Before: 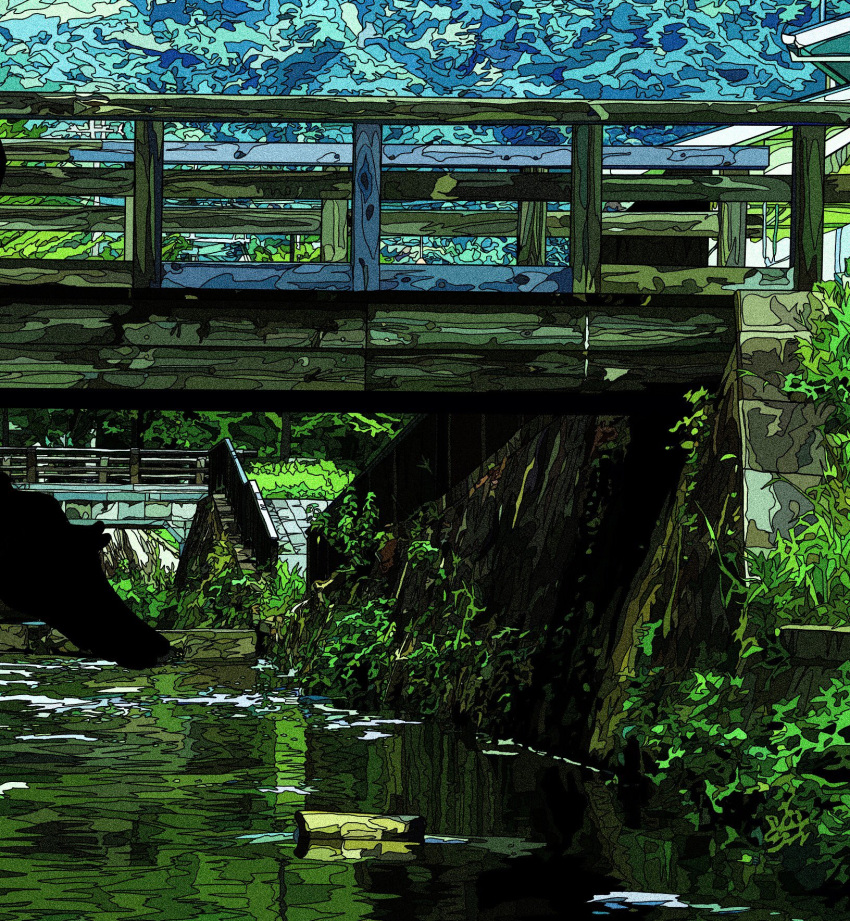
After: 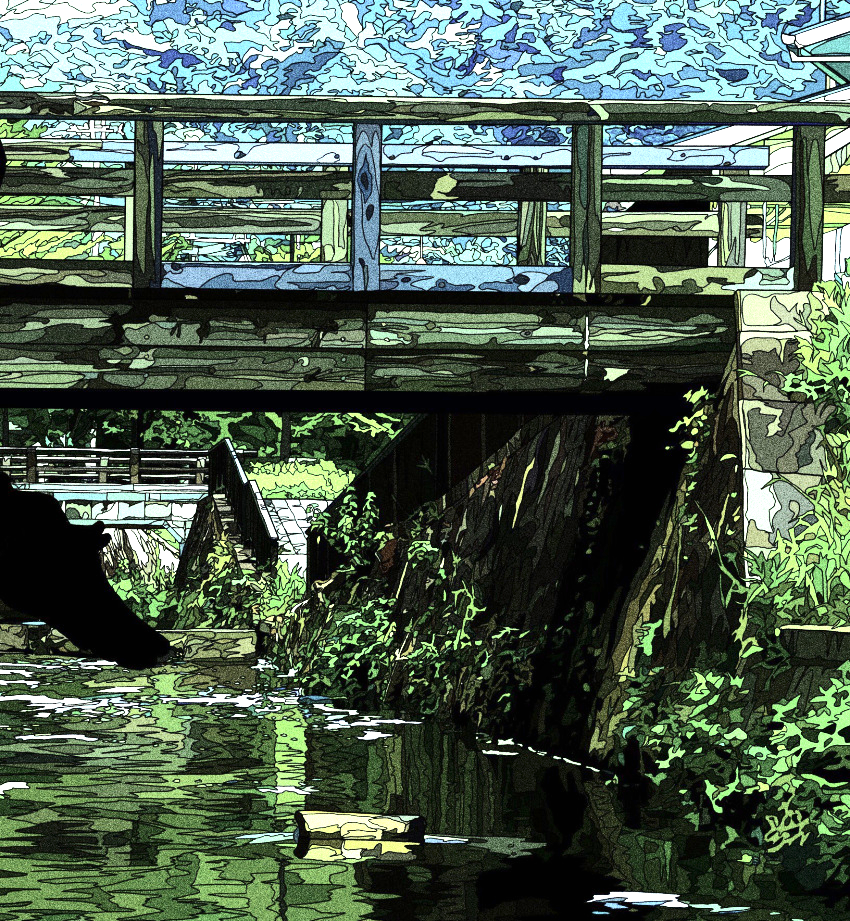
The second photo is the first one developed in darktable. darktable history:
exposure: black level correction 0, exposure 1.5 EV, compensate highlight preservation false
contrast brightness saturation: contrast 0.25, saturation -0.31
